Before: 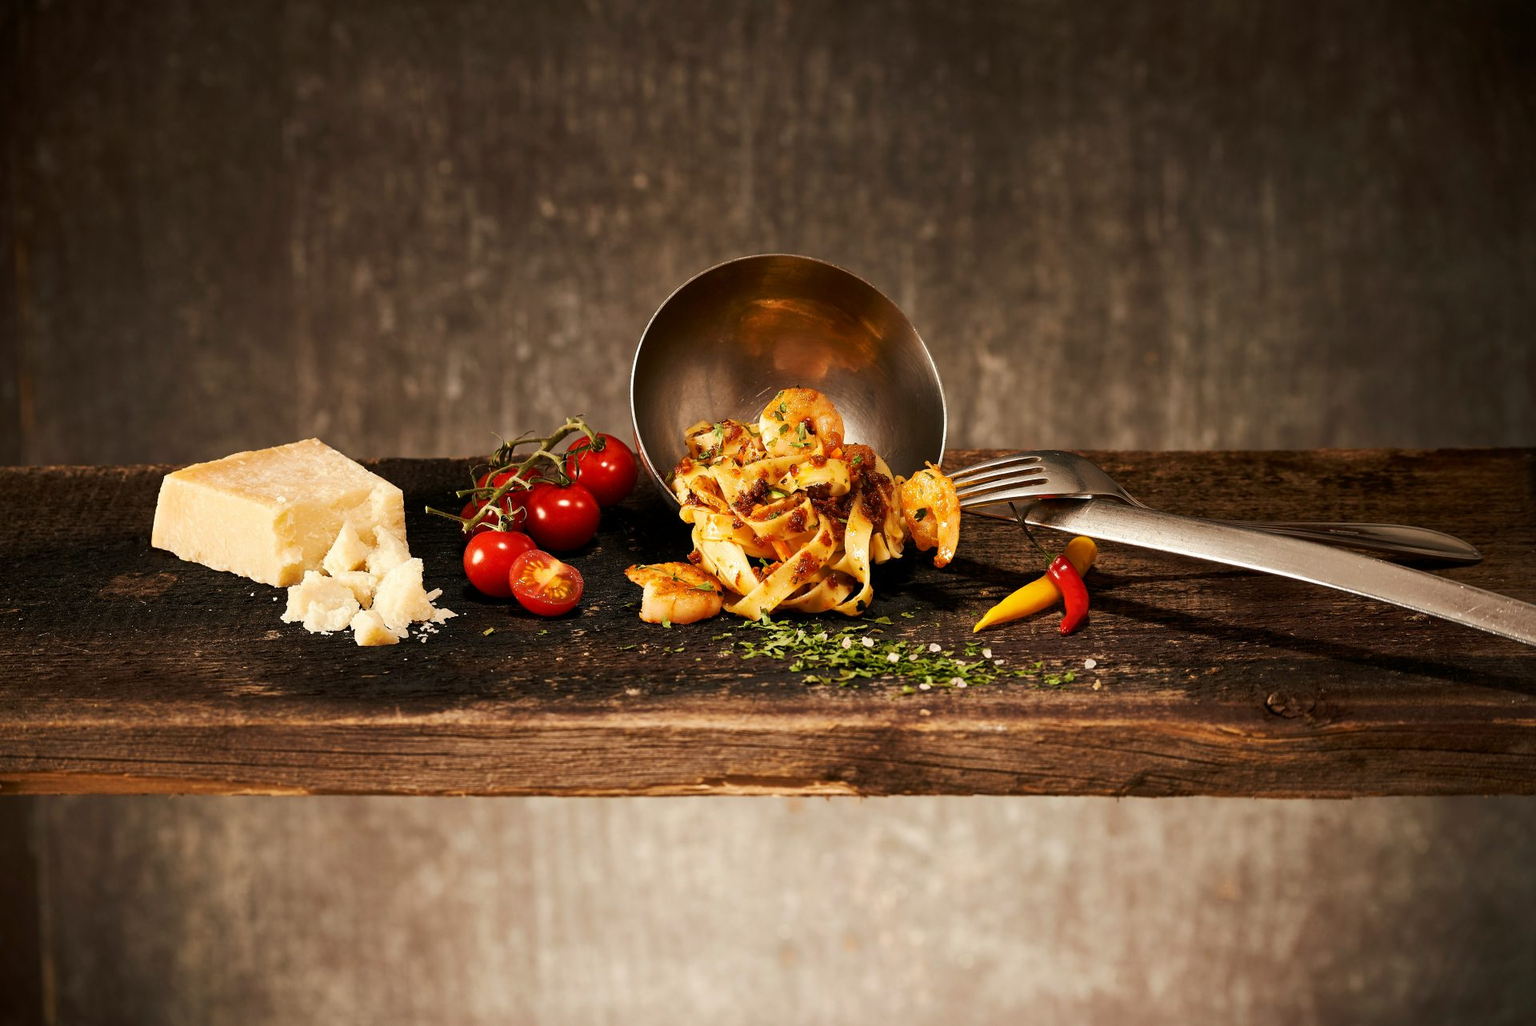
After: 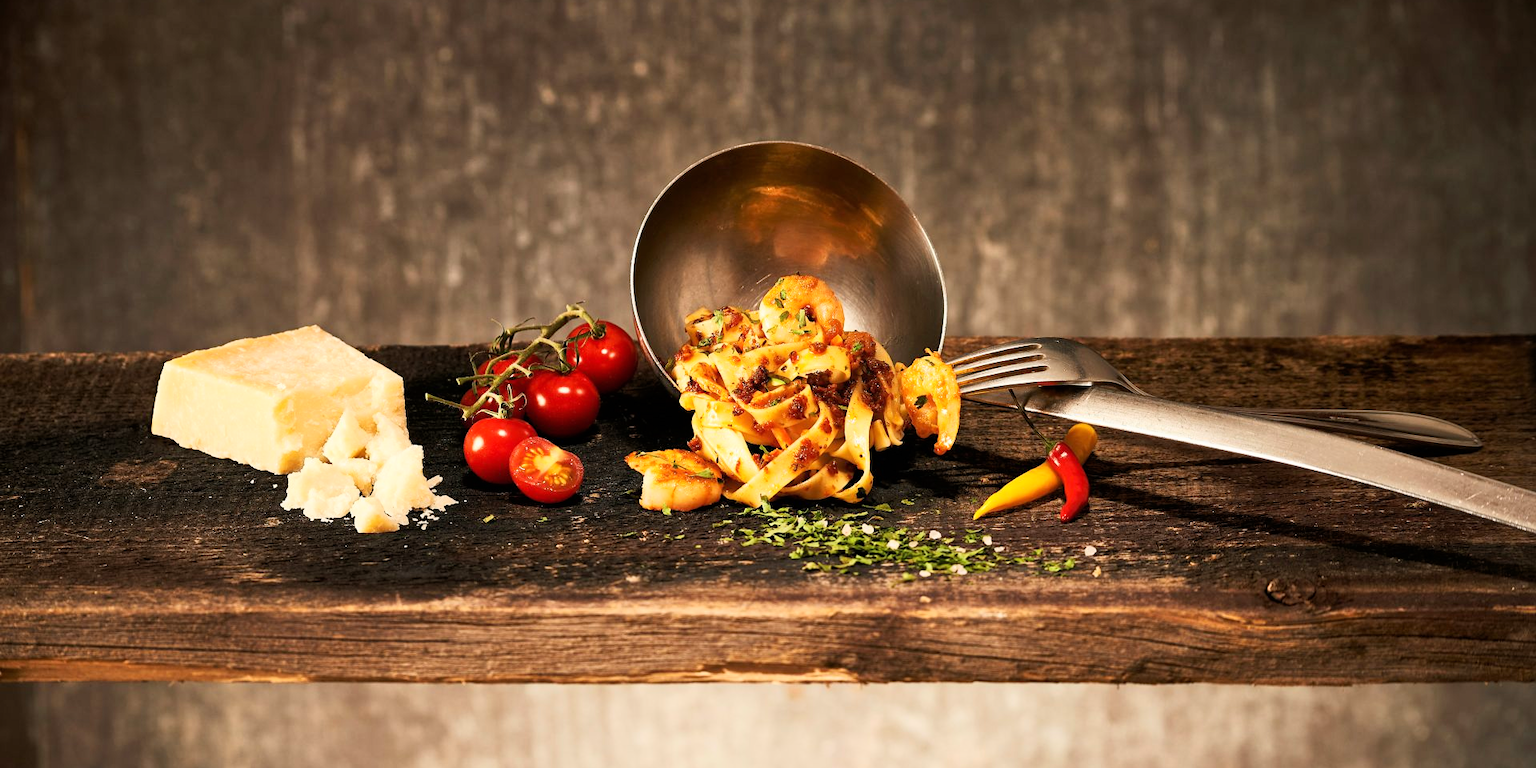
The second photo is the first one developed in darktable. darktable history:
crop: top 11.038%, bottom 13.962%
exposure: black level correction 0, exposure 0.2 EV, compensate exposure bias true, compensate highlight preservation false
base curve: curves: ch0 [(0, 0) (0.005, 0.002) (0.193, 0.295) (0.399, 0.664) (0.75, 0.928) (1, 1)]
tone equalizer: -8 EV 0.25 EV, -7 EV 0.417 EV, -6 EV 0.417 EV, -5 EV 0.25 EV, -3 EV -0.25 EV, -2 EV -0.417 EV, -1 EV -0.417 EV, +0 EV -0.25 EV, edges refinement/feathering 500, mask exposure compensation -1.57 EV, preserve details guided filter
